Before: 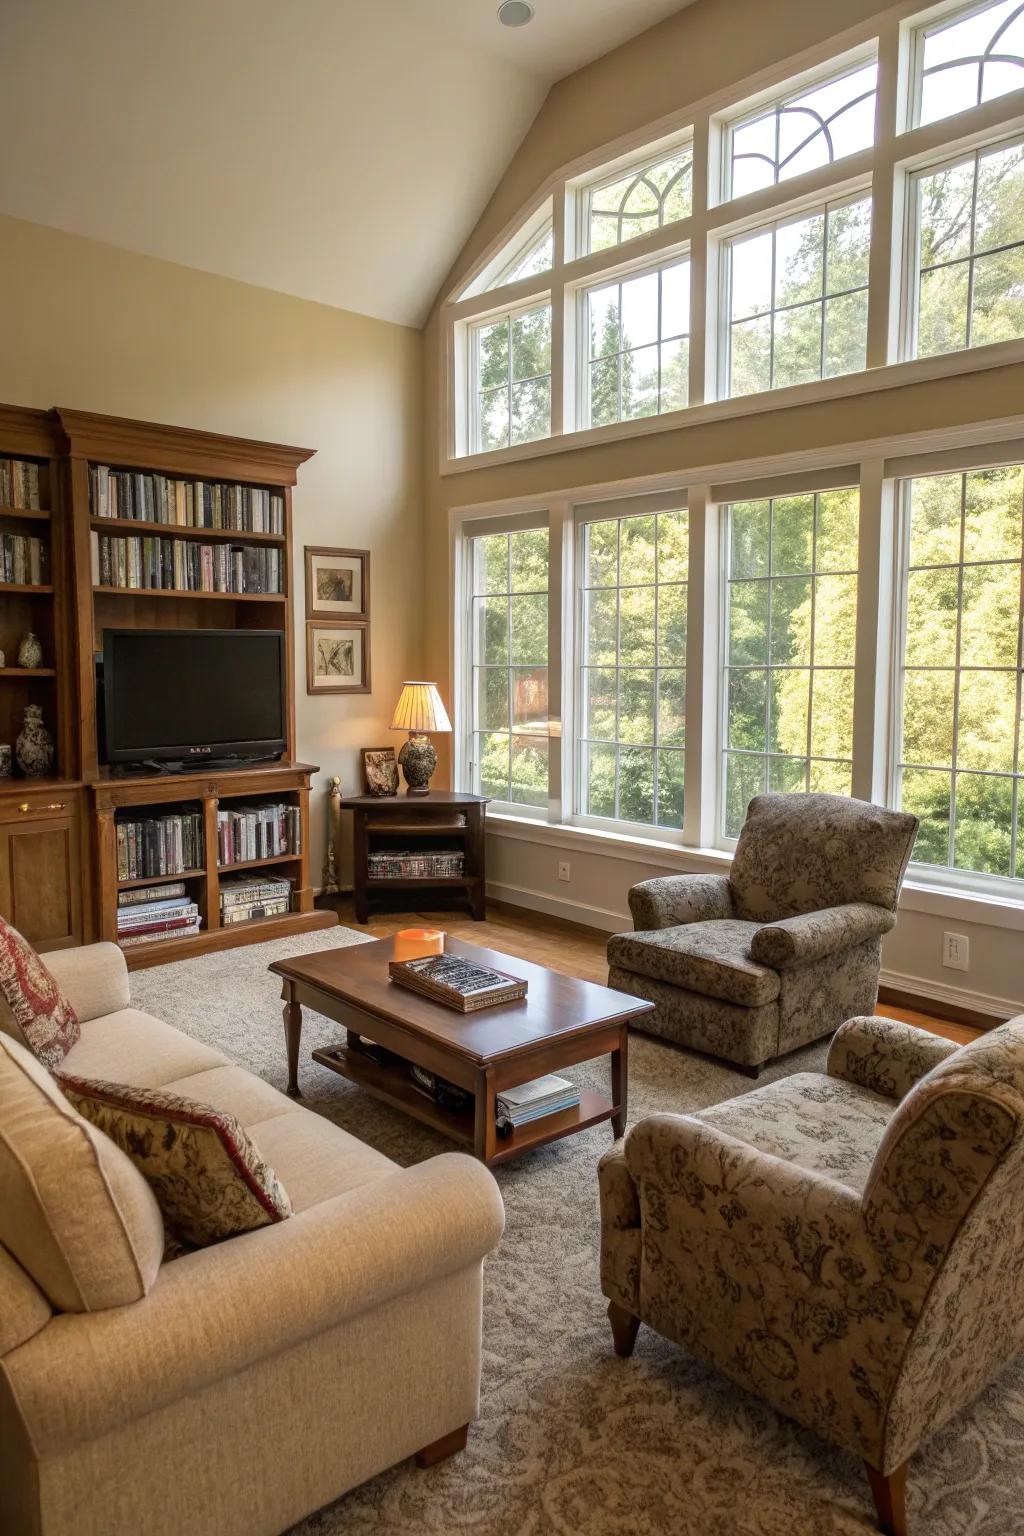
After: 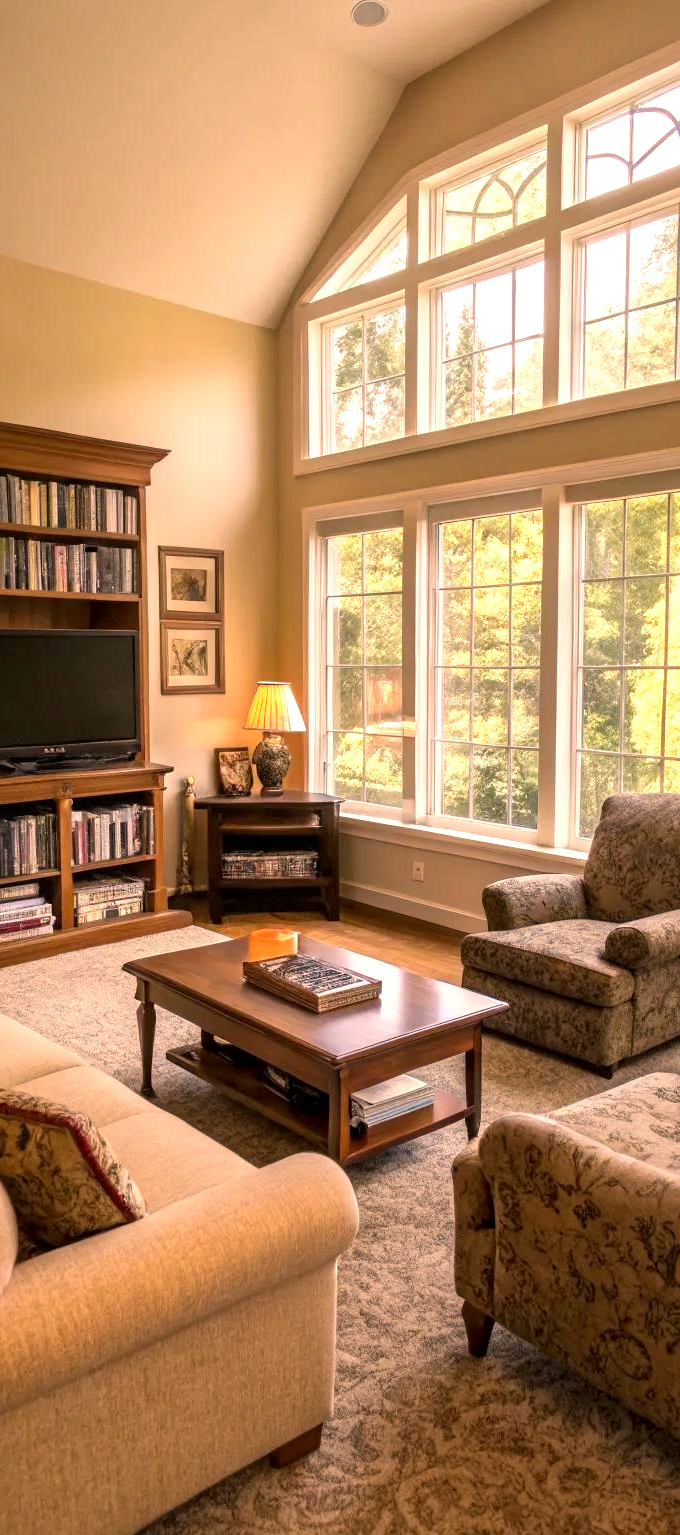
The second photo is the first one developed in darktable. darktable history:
crop and rotate: left 14.305%, right 19.277%
exposure: black level correction 0.001, exposure 0.5 EV, compensate exposure bias true, compensate highlight preservation false
tone equalizer: edges refinement/feathering 500, mask exposure compensation -1.57 EV, preserve details no
local contrast: mode bilateral grid, contrast 20, coarseness 50, detail 119%, midtone range 0.2
color correction: highlights a* 17.71, highlights b* 18.44
